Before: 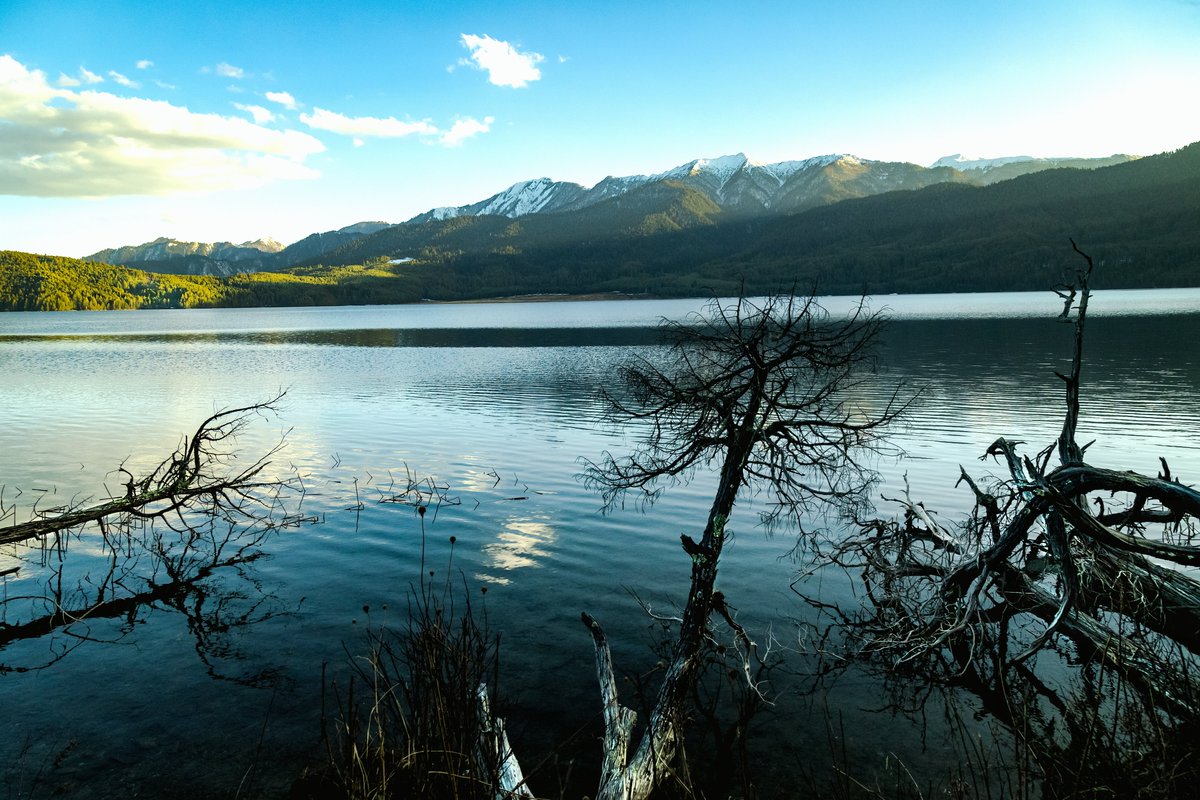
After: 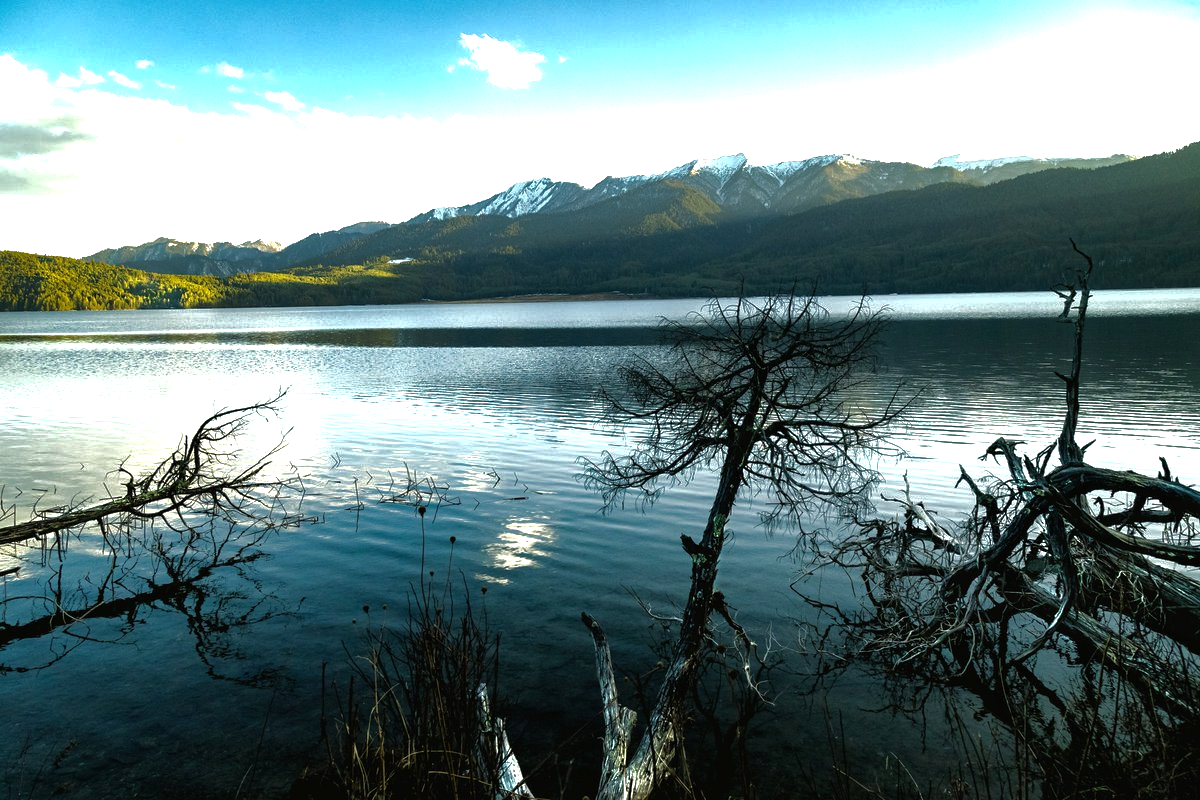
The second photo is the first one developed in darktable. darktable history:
base curve: curves: ch0 [(0, 0) (0.841, 0.609) (1, 1)]
exposure: black level correction 0, exposure 0.7 EV, compensate exposure bias true, compensate highlight preservation false
